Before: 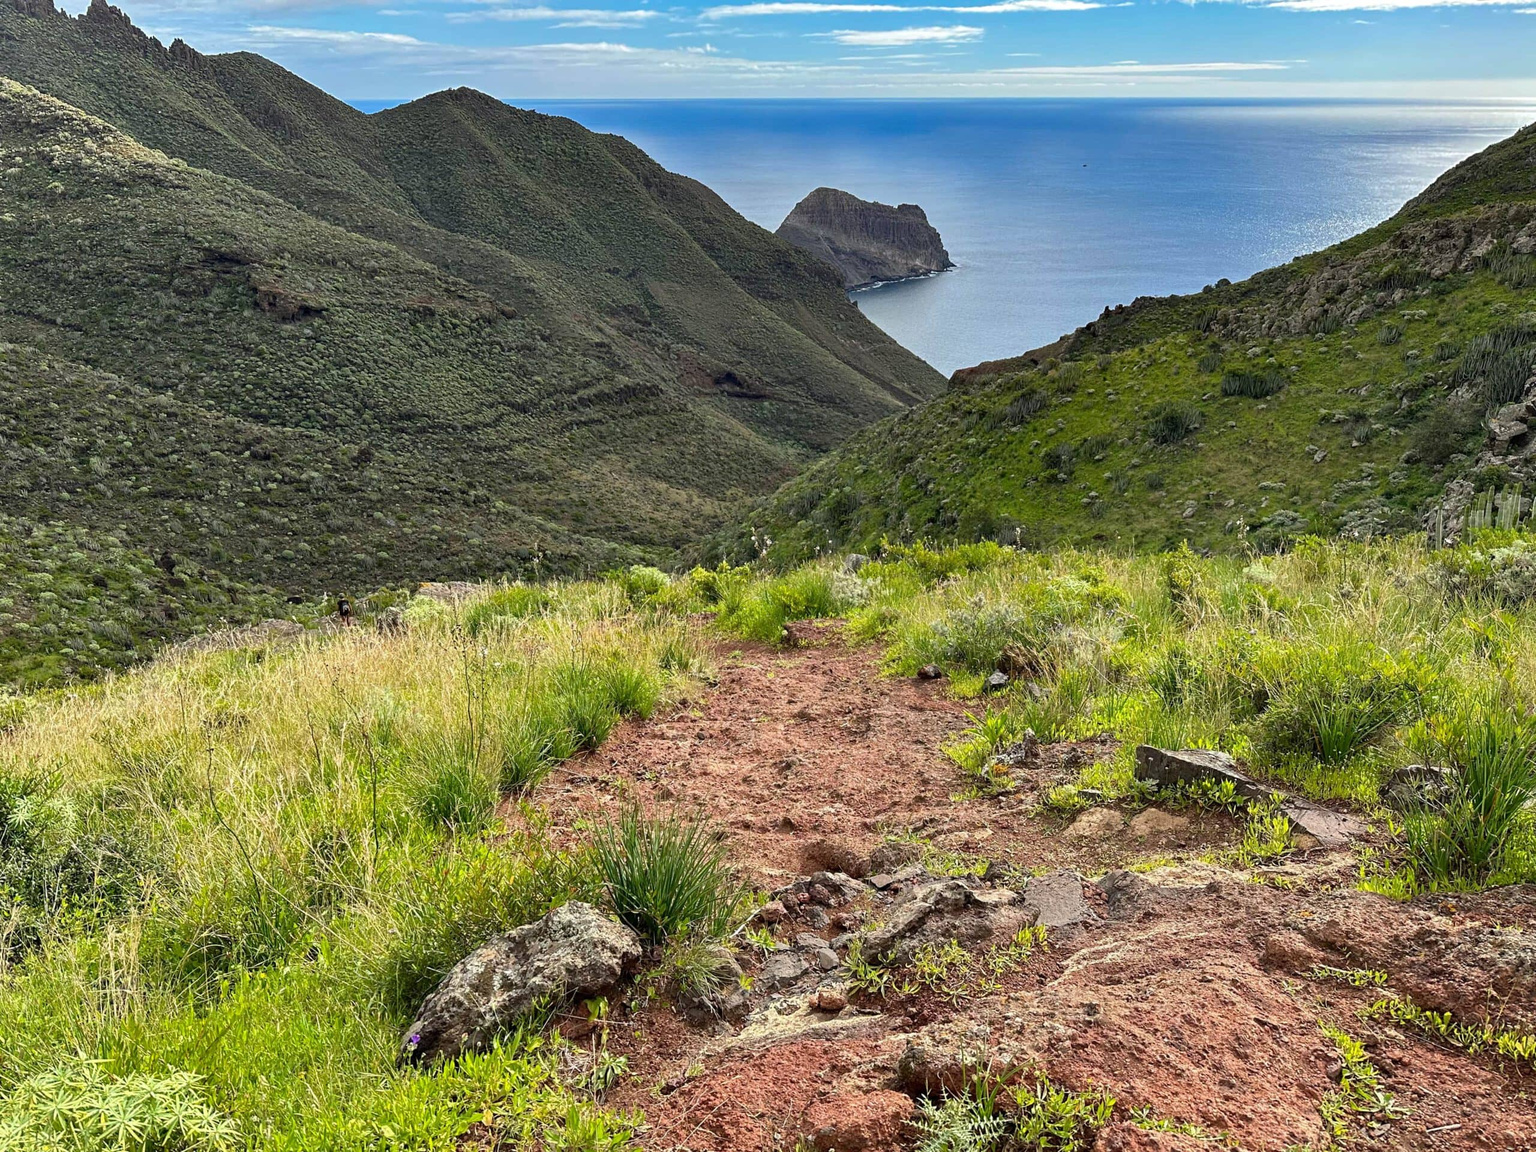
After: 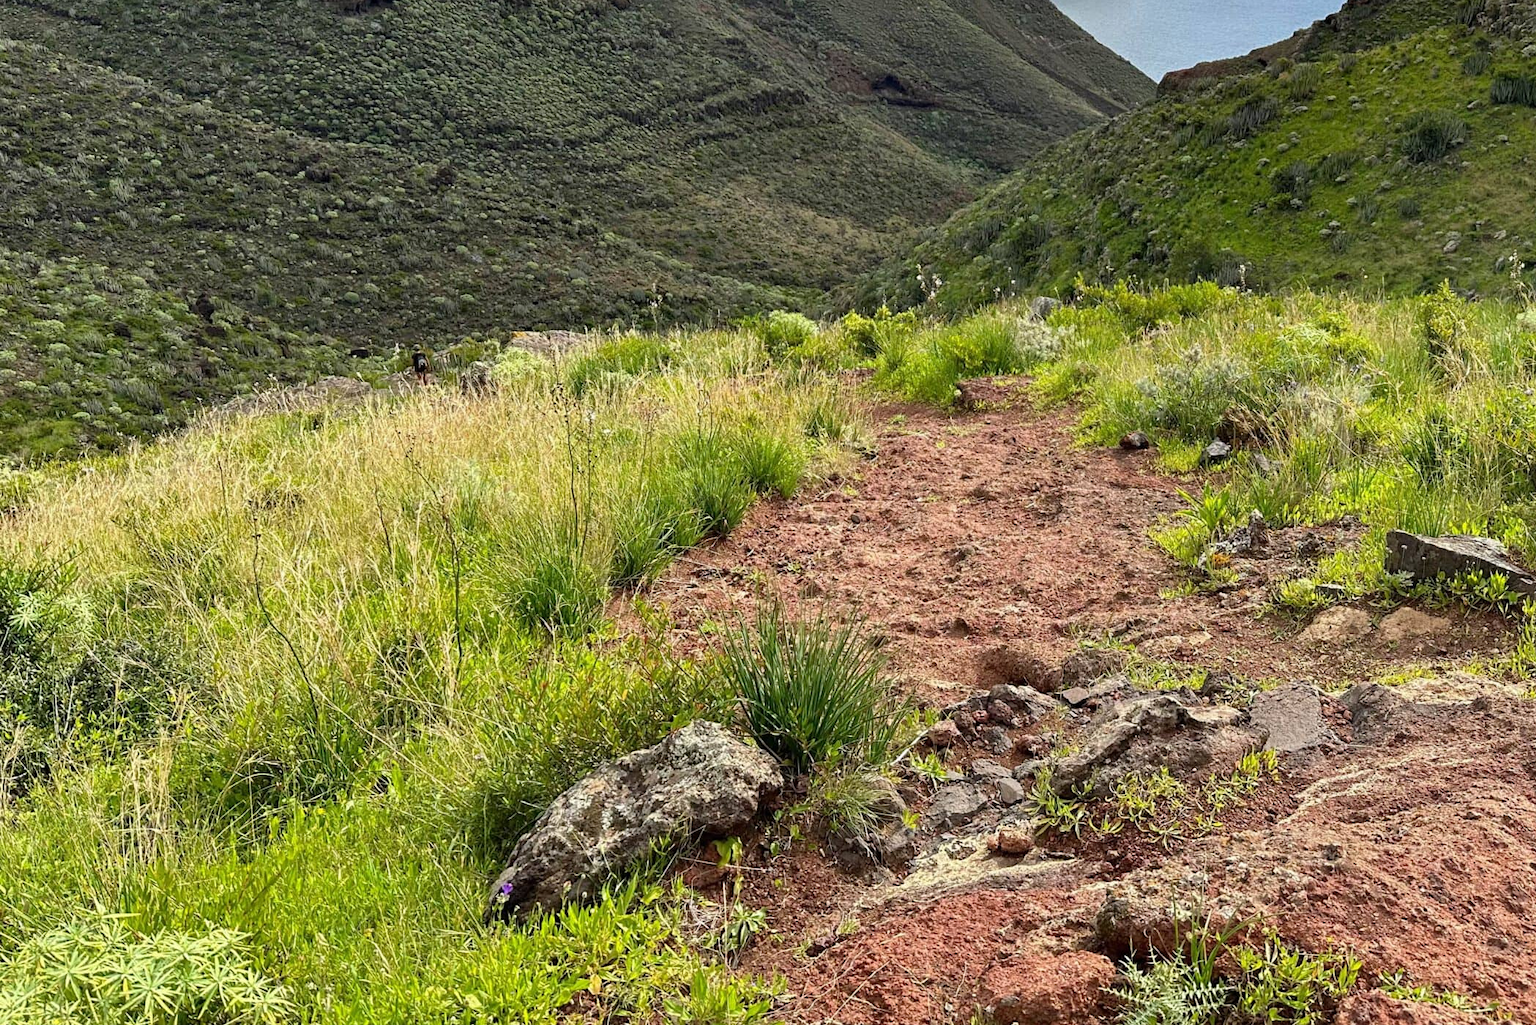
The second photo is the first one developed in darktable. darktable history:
crop: top 26.994%, right 18.027%
